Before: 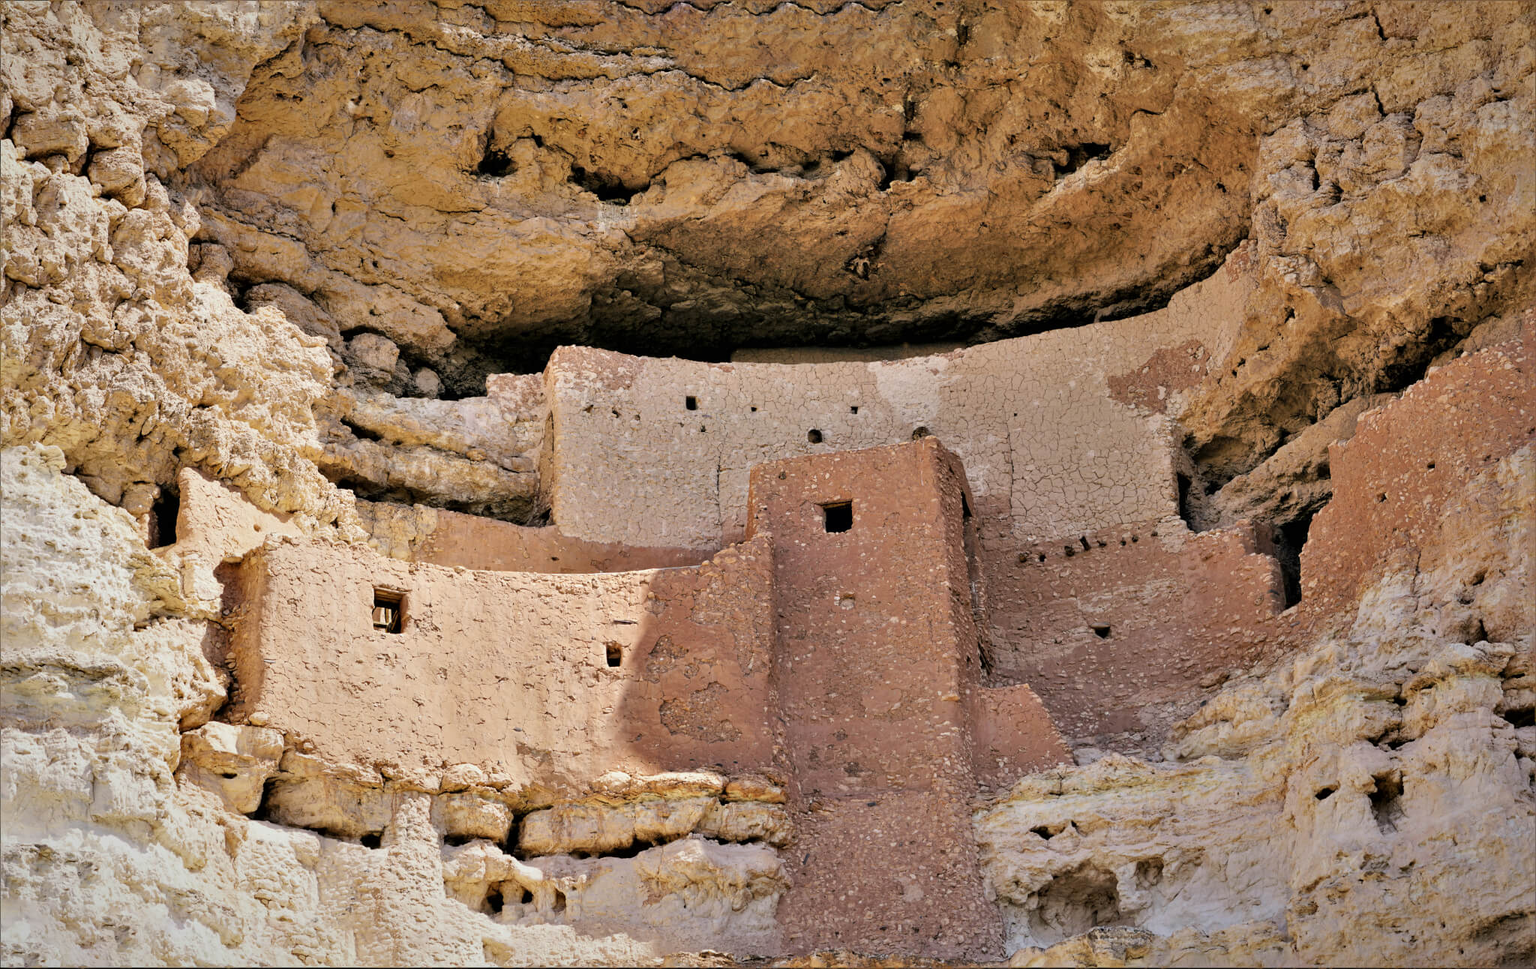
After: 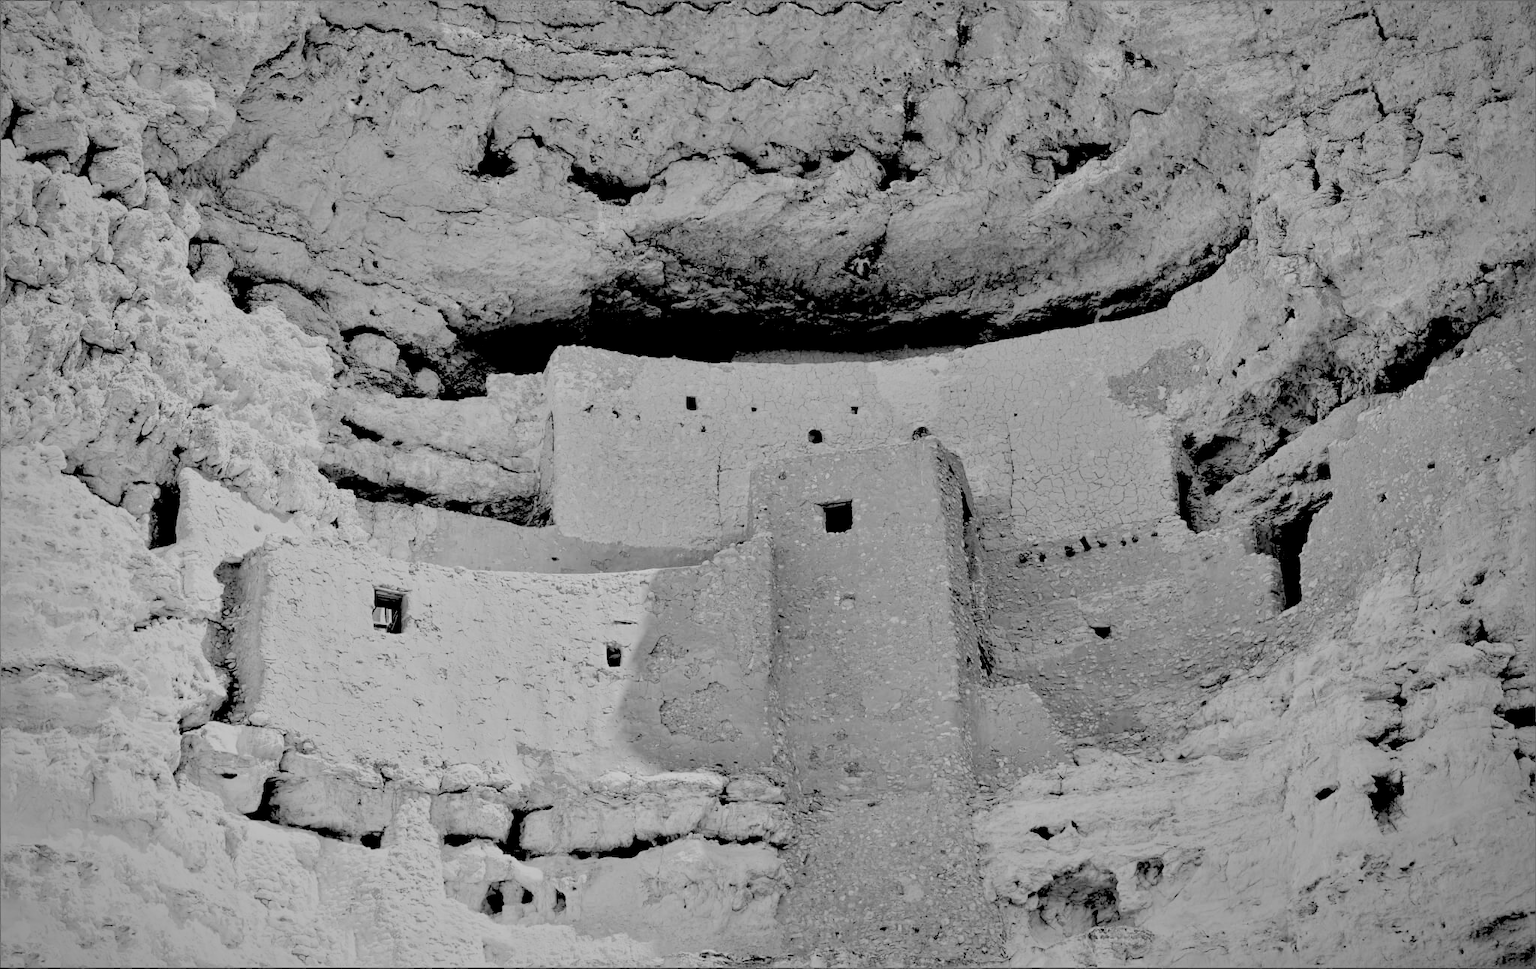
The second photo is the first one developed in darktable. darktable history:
rgb levels: levels [[0.027, 0.429, 0.996], [0, 0.5, 1], [0, 0.5, 1]]
monochrome: a 26.22, b 42.67, size 0.8
exposure: exposure 0.131 EV, compensate highlight preservation false
filmic rgb: black relative exposure -7.32 EV, white relative exposure 5.09 EV, hardness 3.2
vignetting: fall-off radius 60.92%
